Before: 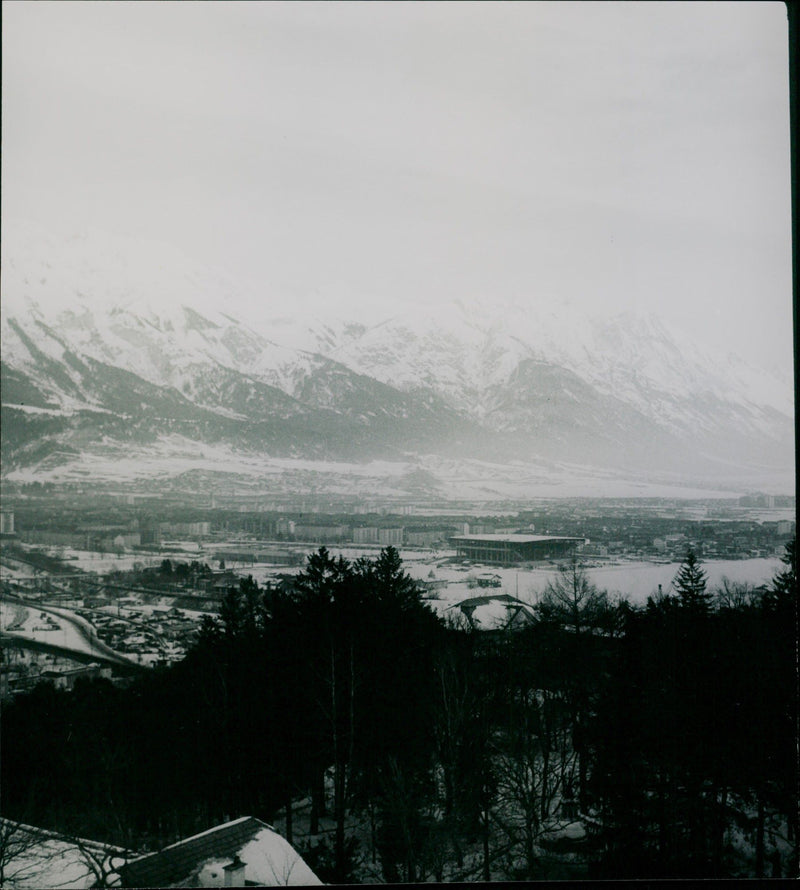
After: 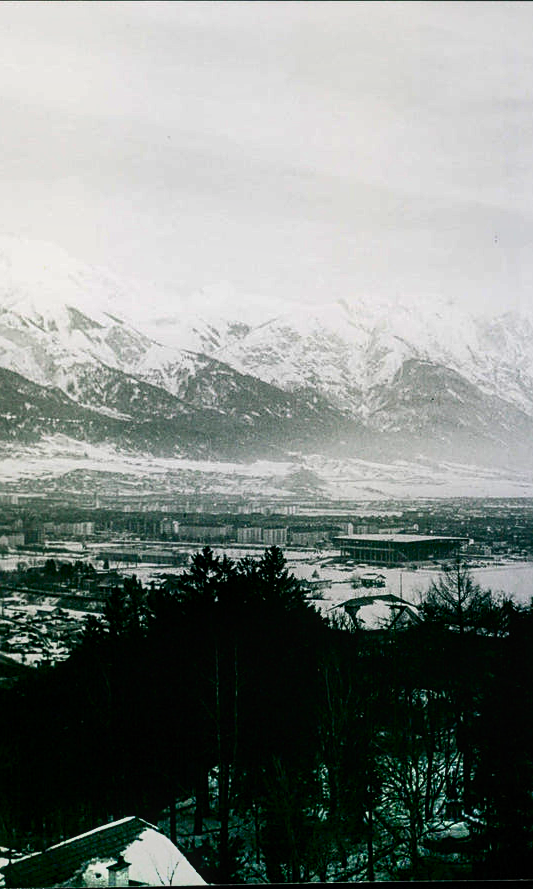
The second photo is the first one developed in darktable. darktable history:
shadows and highlights: low approximation 0.01, soften with gaussian
color balance rgb: perceptual saturation grading › global saturation 34.717%, perceptual saturation grading › highlights -29.868%, perceptual saturation grading › shadows 34.656%, perceptual brilliance grading › global brilliance 14.999%, perceptual brilliance grading › shadows -34.974%, global vibrance 14.211%
crop and rotate: left 14.502%, right 18.864%
local contrast: detail 130%
contrast brightness saturation: contrast 0.132, brightness -0.061, saturation 0.152
exposure: compensate highlight preservation false
sharpen: radius 1.949
